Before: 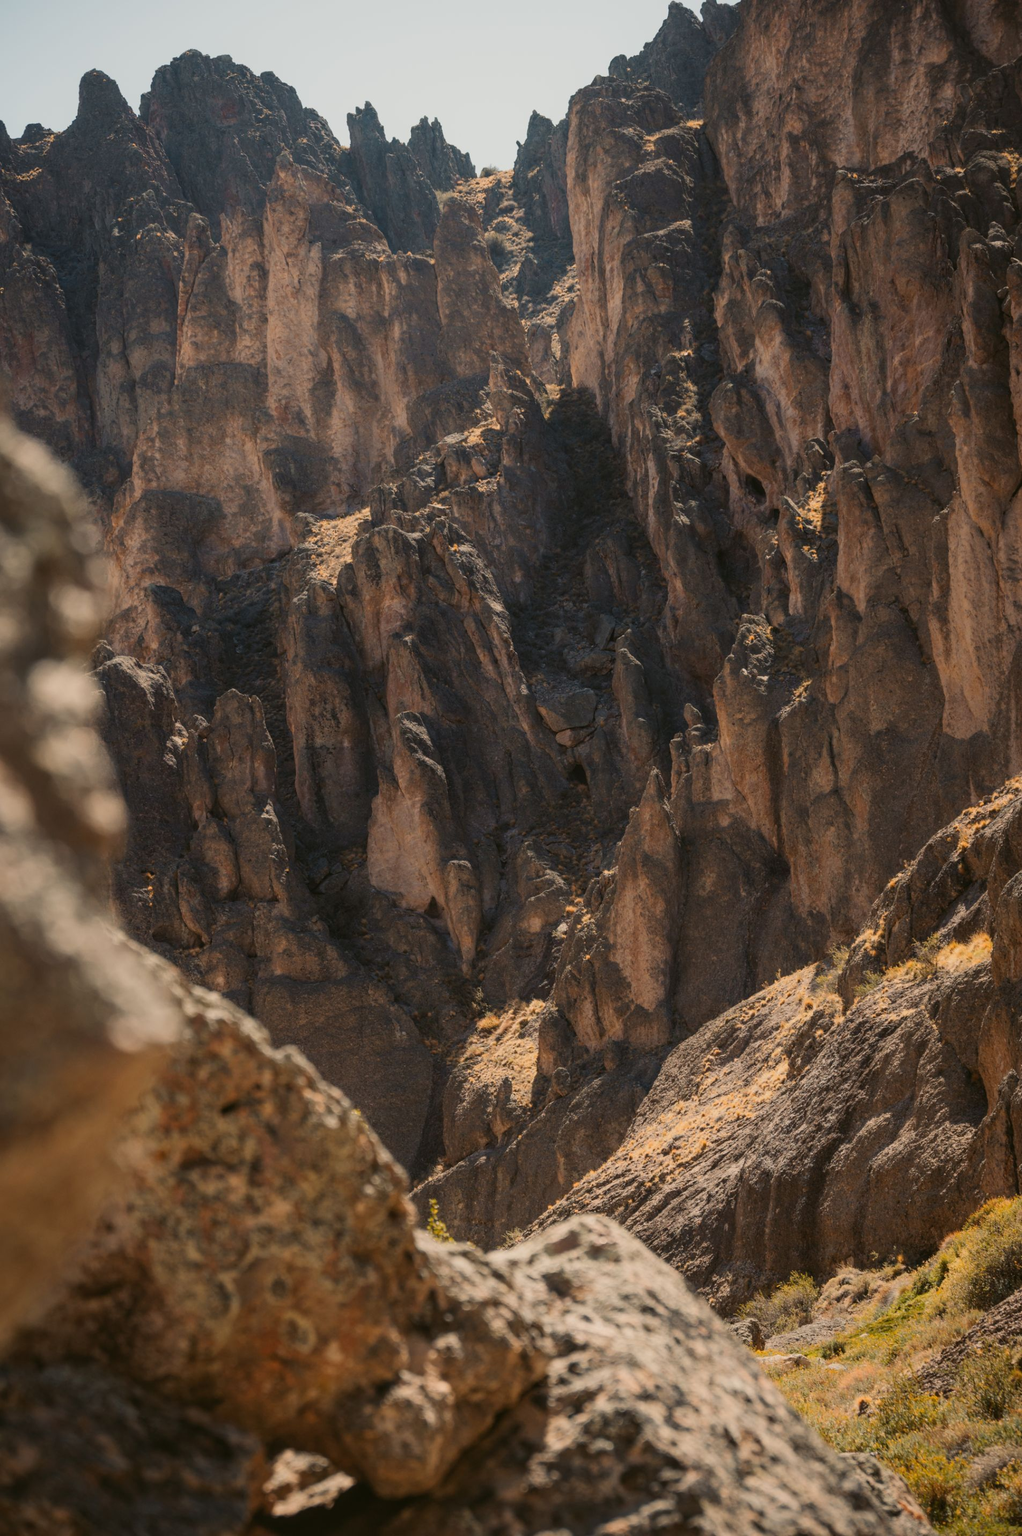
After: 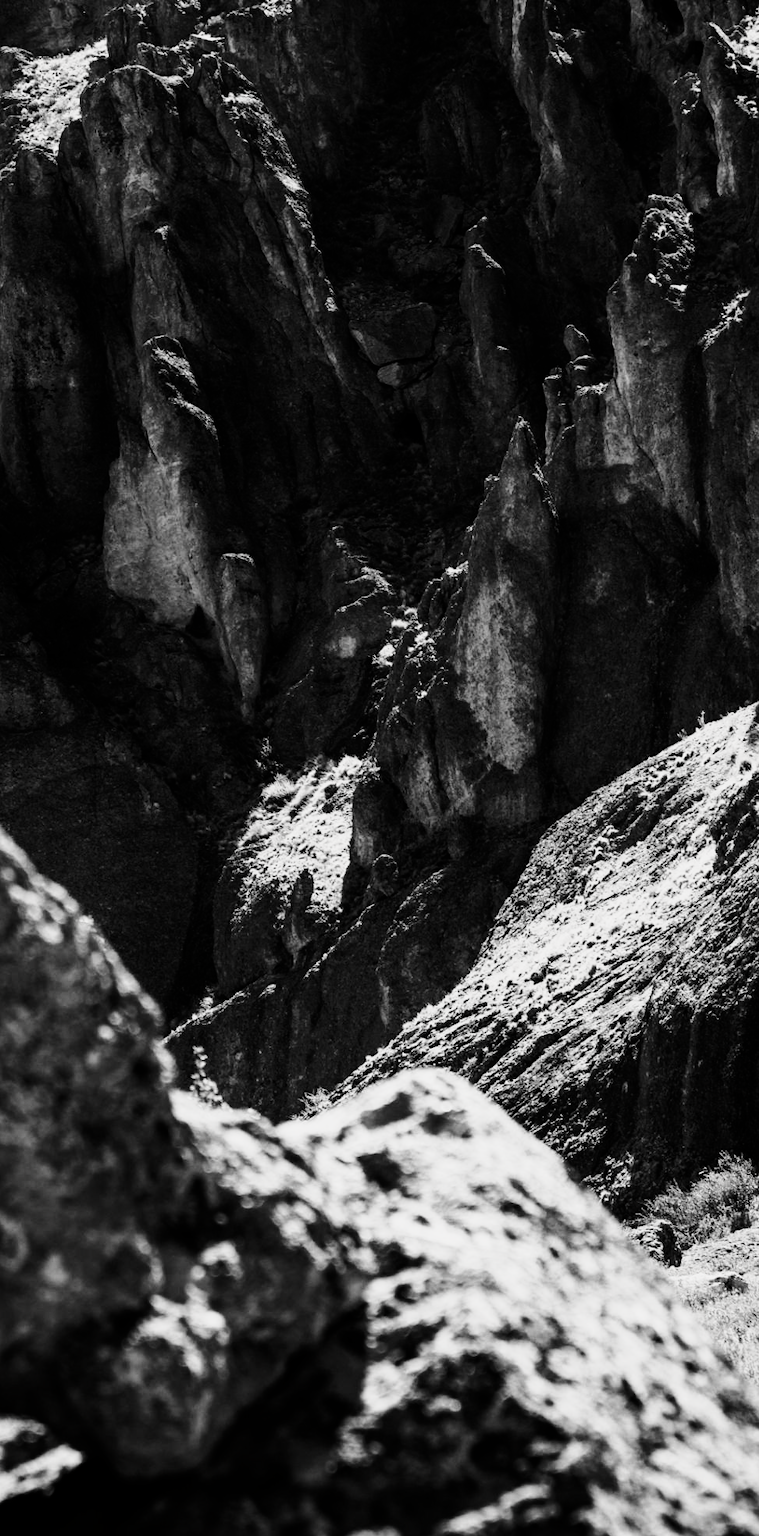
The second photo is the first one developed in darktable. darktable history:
tone equalizer: -8 EV -0.414 EV, -7 EV -0.419 EV, -6 EV -0.316 EV, -5 EV -0.186 EV, -3 EV 0.244 EV, -2 EV 0.32 EV, -1 EV 0.377 EV, +0 EV 0.444 EV, edges refinement/feathering 500, mask exposure compensation -1.57 EV, preserve details no
contrast brightness saturation: contrast -0.037, brightness -0.572, saturation -0.993
base curve: curves: ch0 [(0, 0) (0.007, 0.004) (0.027, 0.03) (0.046, 0.07) (0.207, 0.54) (0.442, 0.872) (0.673, 0.972) (1, 1)]
crop and rotate: left 29.08%, top 31.311%, right 19.809%
